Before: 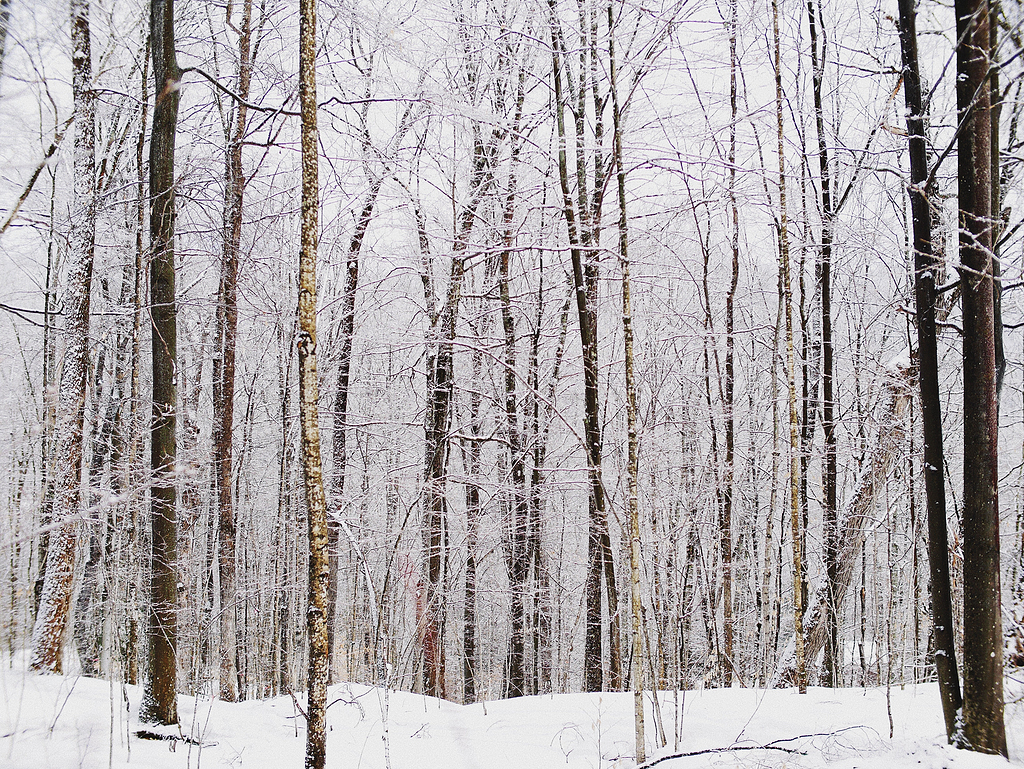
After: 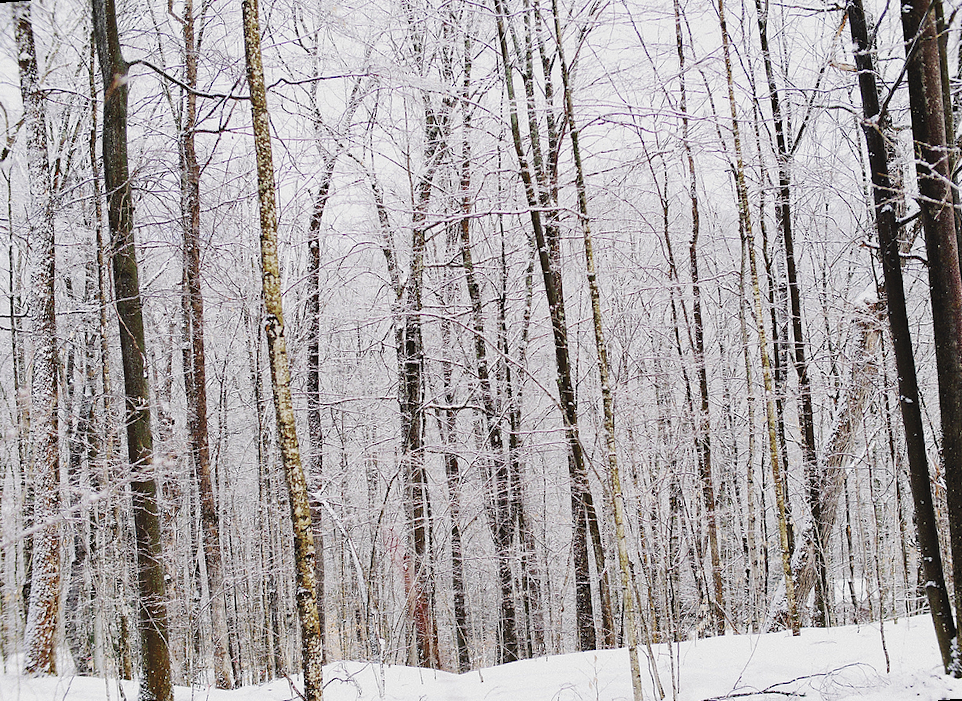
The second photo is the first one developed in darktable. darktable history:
shadows and highlights: shadows 25, highlights -25
color zones: curves: ch2 [(0, 0.5) (0.143, 0.517) (0.286, 0.571) (0.429, 0.522) (0.571, 0.5) (0.714, 0.5) (0.857, 0.5) (1, 0.5)]
rotate and perspective: rotation -4.57°, crop left 0.054, crop right 0.944, crop top 0.087, crop bottom 0.914
